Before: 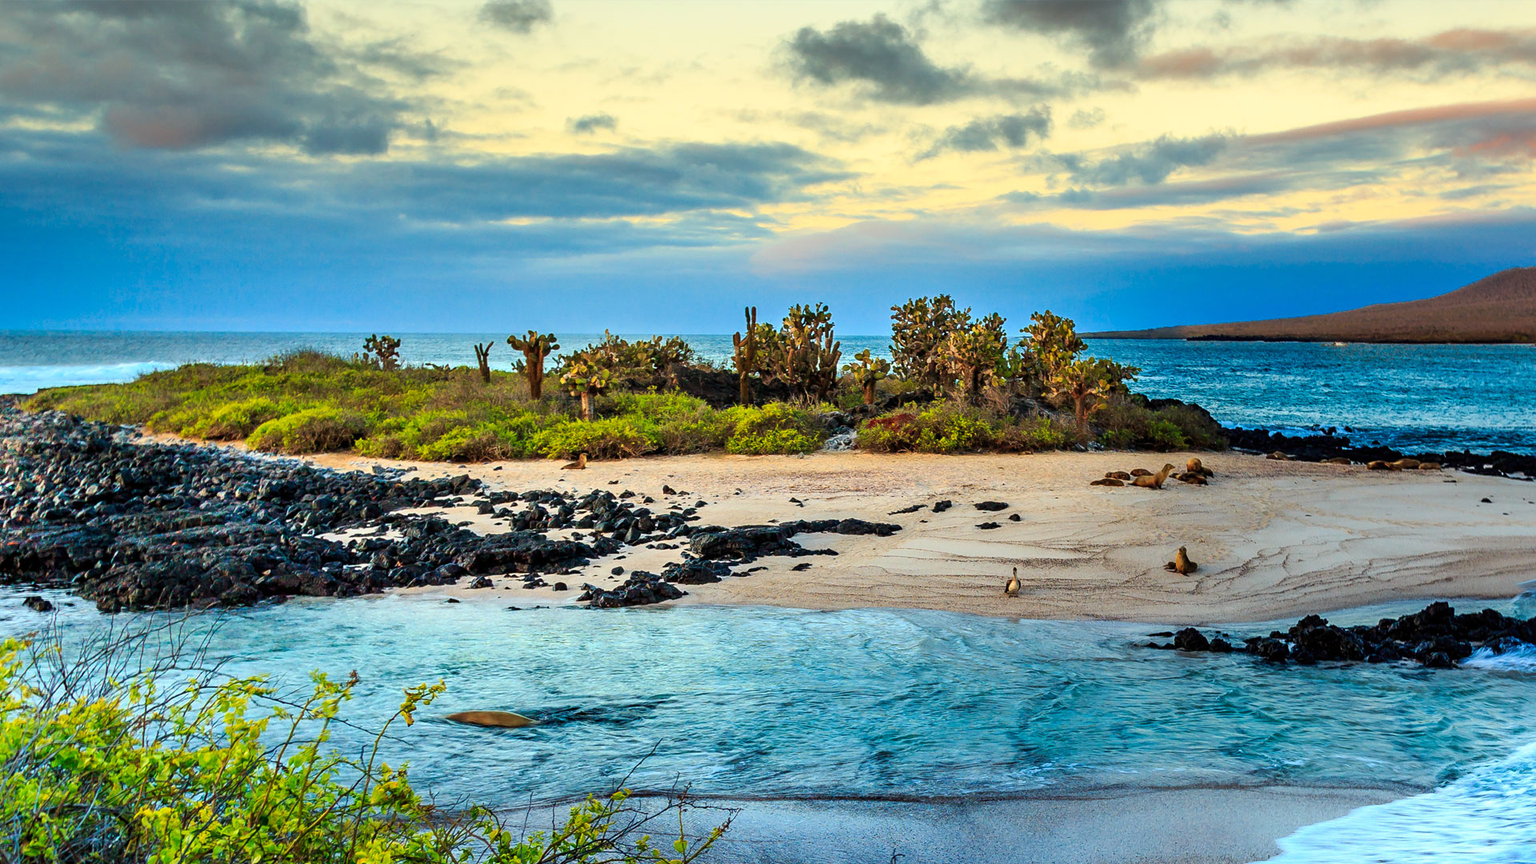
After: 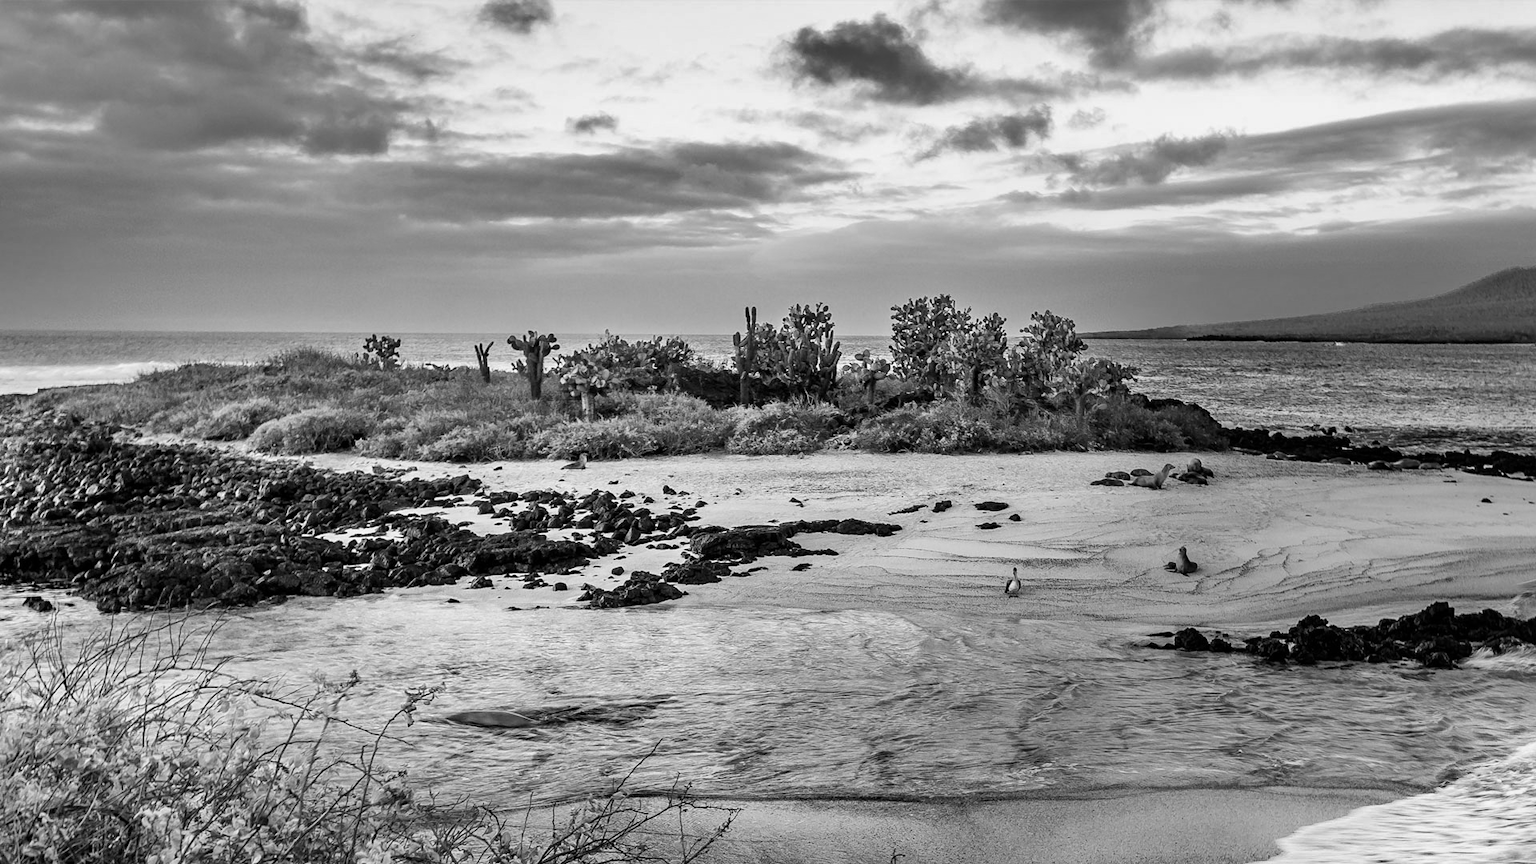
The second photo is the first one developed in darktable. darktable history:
shadows and highlights: highlights color adjustment 0%, low approximation 0.01, soften with gaussian
monochrome: on, module defaults
